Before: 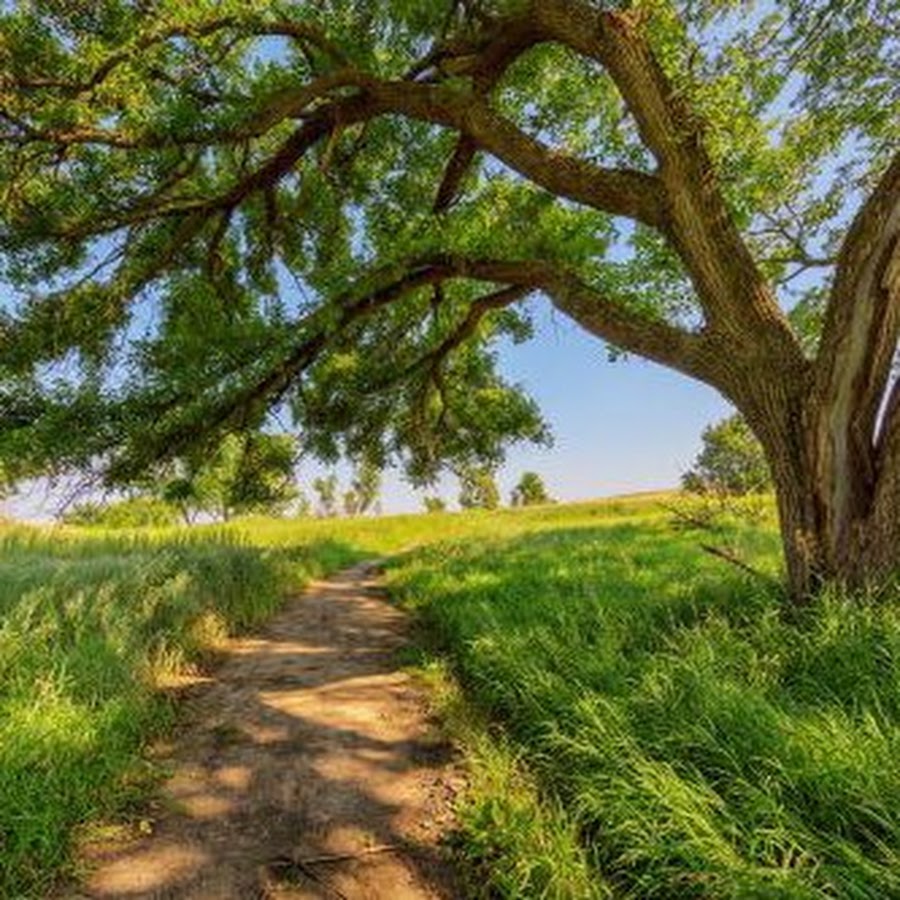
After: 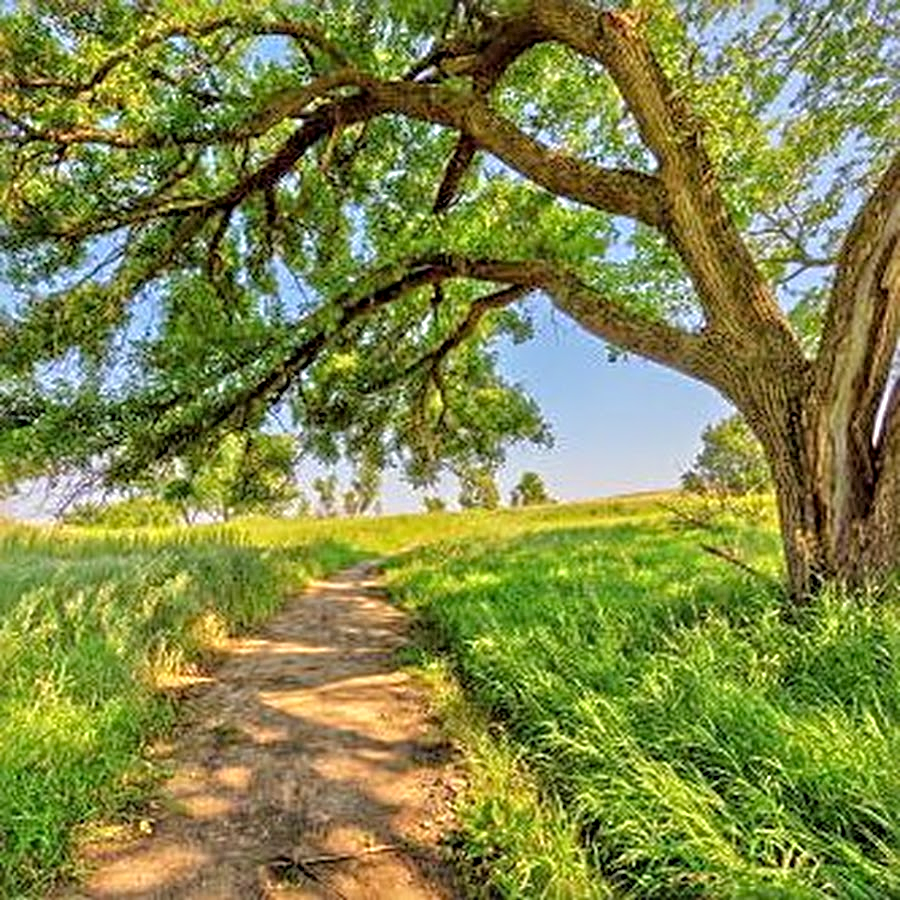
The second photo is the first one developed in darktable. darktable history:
tone equalizer: -7 EV 0.15 EV, -6 EV 0.6 EV, -5 EV 1.15 EV, -4 EV 1.33 EV, -3 EV 1.15 EV, -2 EV 0.6 EV, -1 EV 0.15 EV, mask exposure compensation -0.5 EV
sharpen: radius 4.883
